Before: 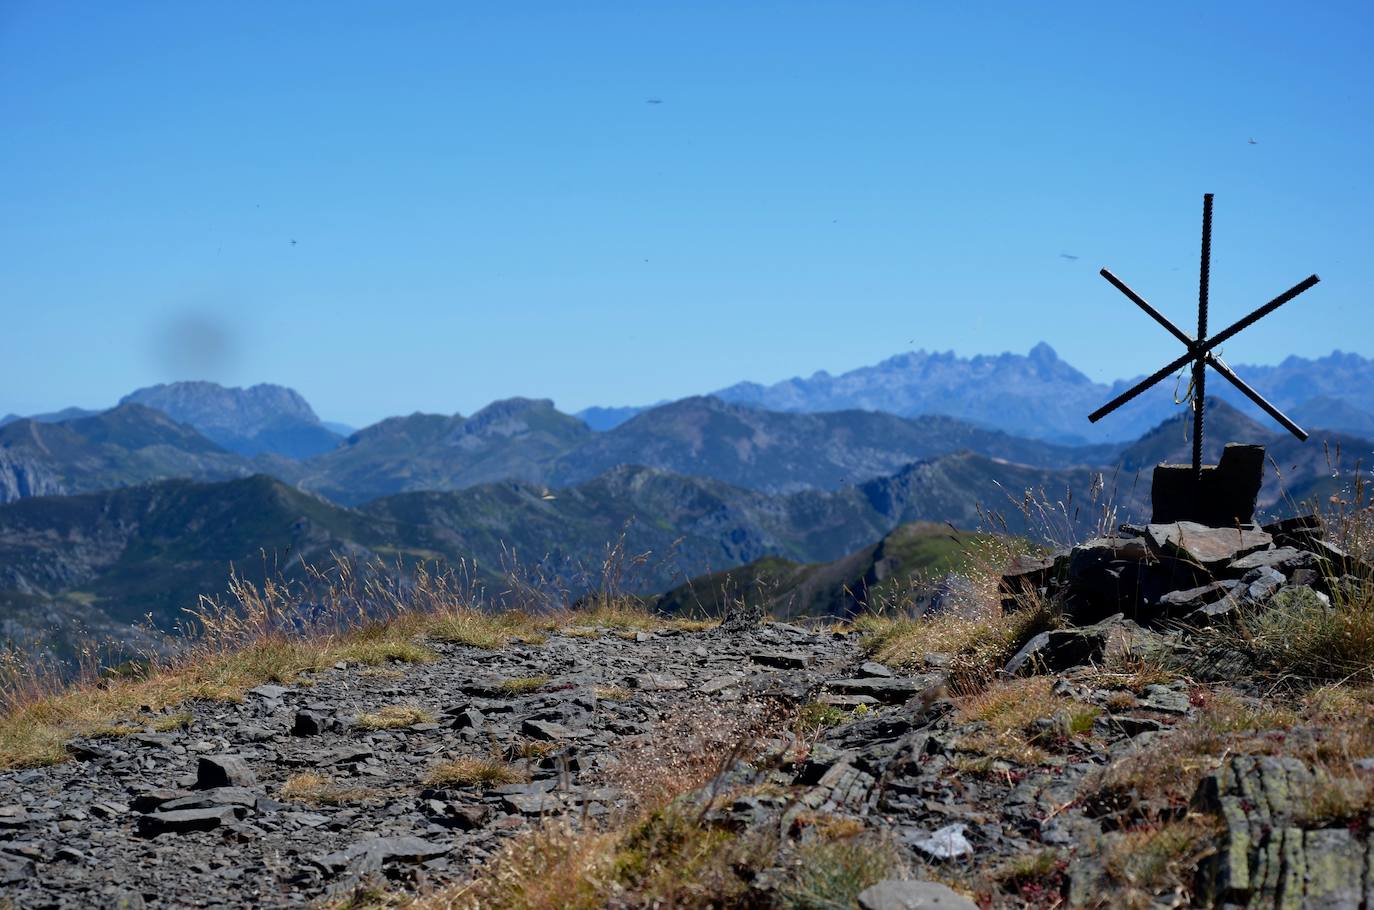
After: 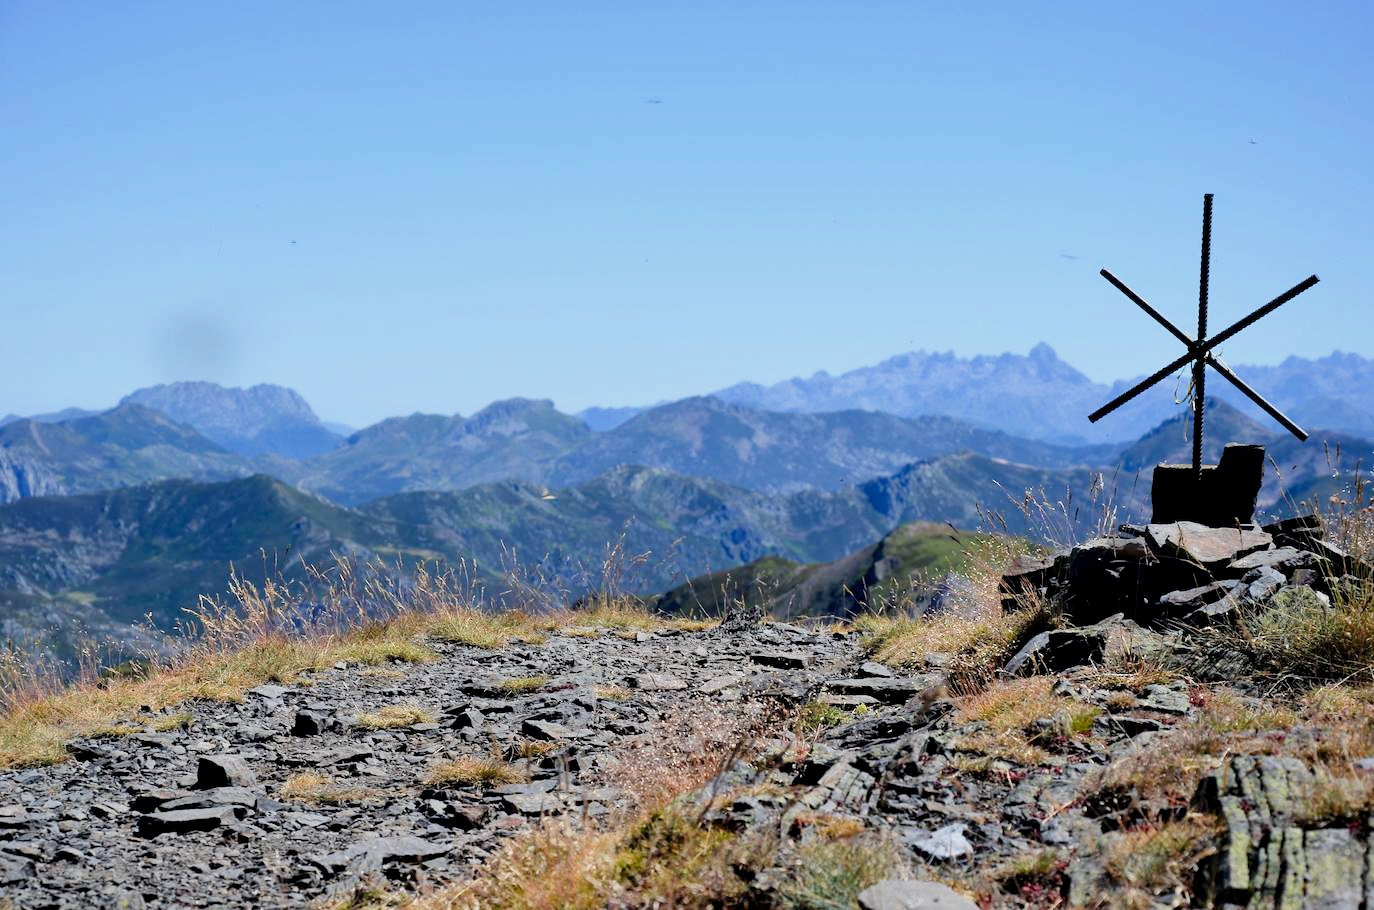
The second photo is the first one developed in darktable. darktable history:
exposure: black level correction 0.001, exposure 1.119 EV, compensate highlight preservation false
filmic rgb: black relative exposure -7.65 EV, white relative exposure 4.56 EV, hardness 3.61
